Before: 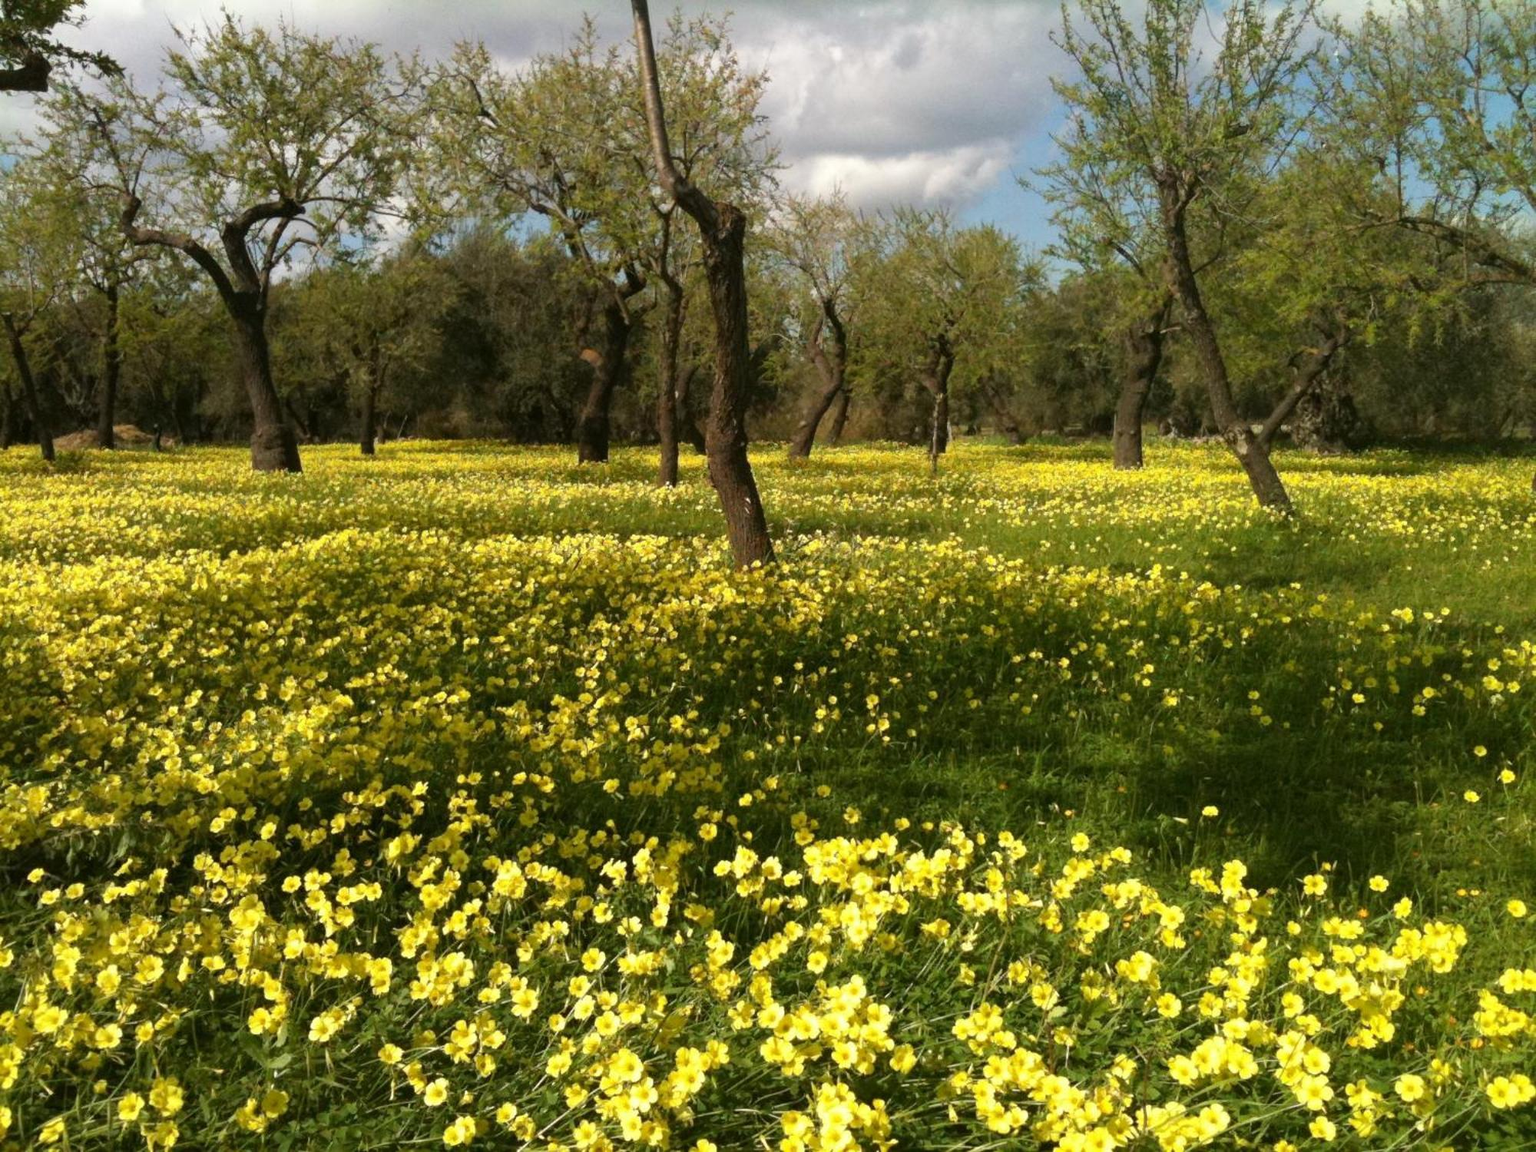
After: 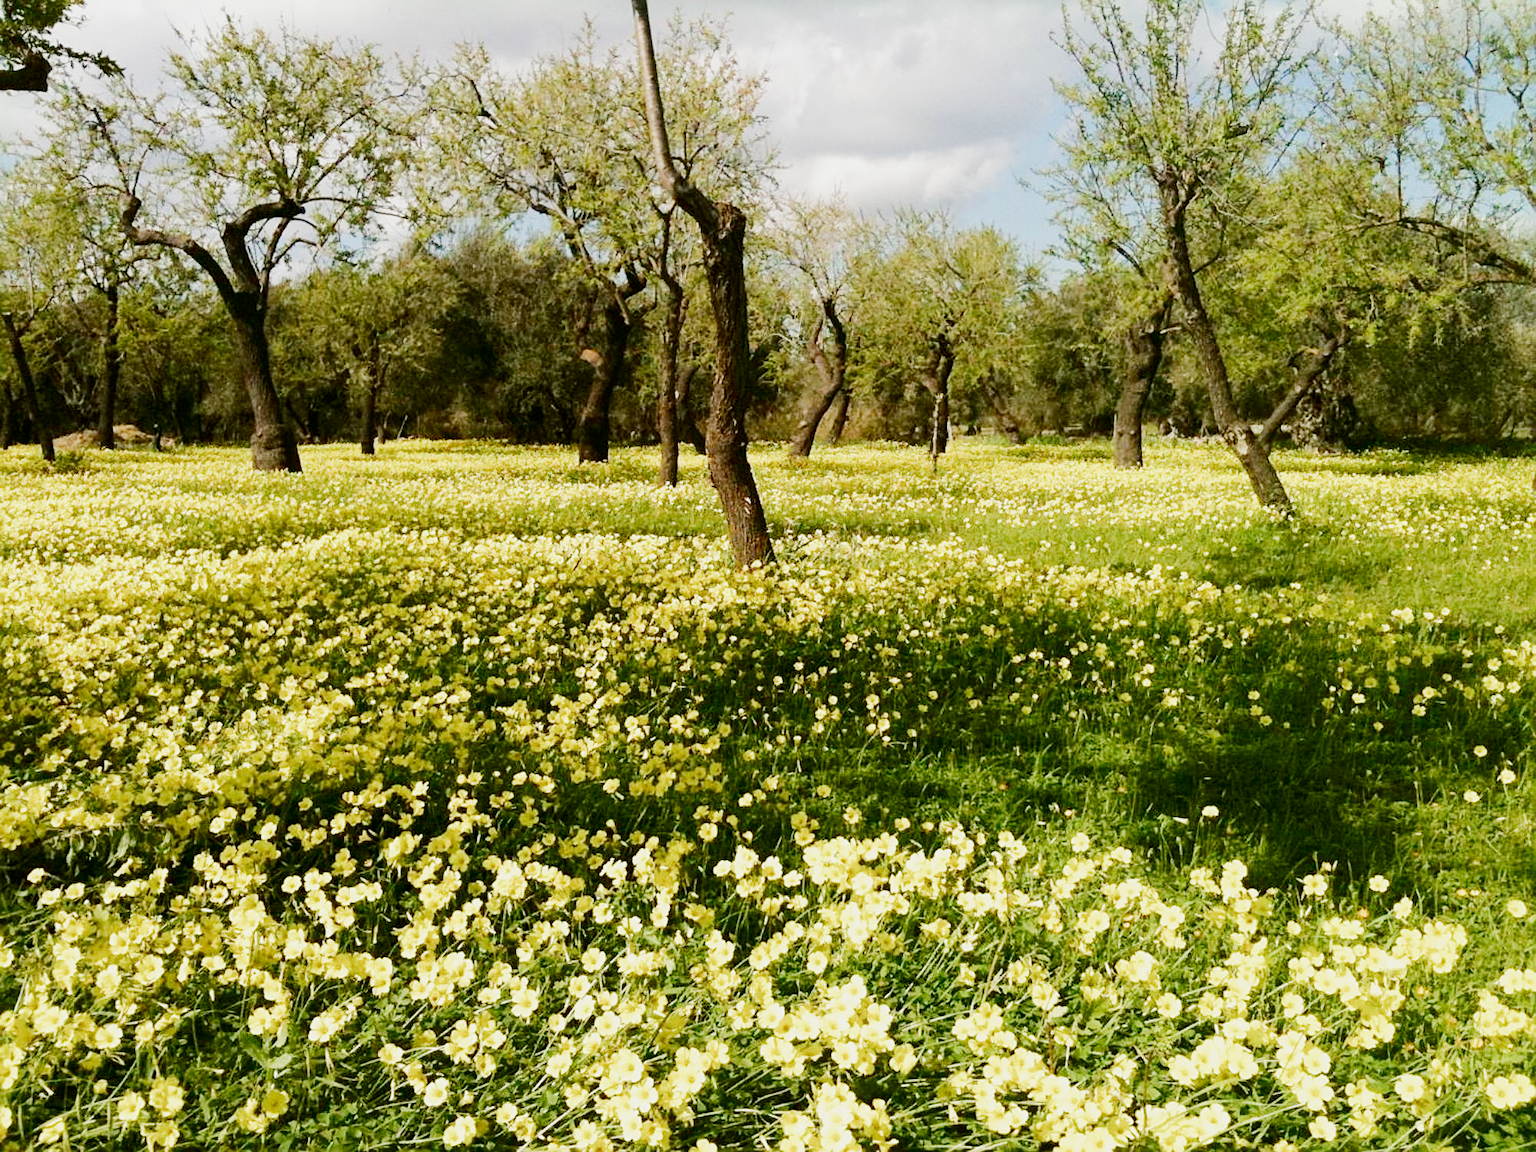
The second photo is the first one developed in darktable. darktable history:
exposure: black level correction 0, exposure 1.519 EV, compensate exposure bias true, compensate highlight preservation false
filmic rgb: black relative exposure -7.31 EV, white relative exposure 5.07 EV, hardness 3.2, preserve chrominance no, color science v5 (2021), iterations of high-quality reconstruction 0
contrast brightness saturation: contrast 0.202, brightness -0.109, saturation 0.097
tone equalizer: -8 EV -0.002 EV, -7 EV 0.003 EV, -6 EV -0.038 EV, -5 EV 0.017 EV, -4 EV -0.023 EV, -3 EV 0.018 EV, -2 EV -0.087 EV, -1 EV -0.317 EV, +0 EV -0.567 EV, edges refinement/feathering 500, mask exposure compensation -1.57 EV, preserve details no
sharpen: on, module defaults
